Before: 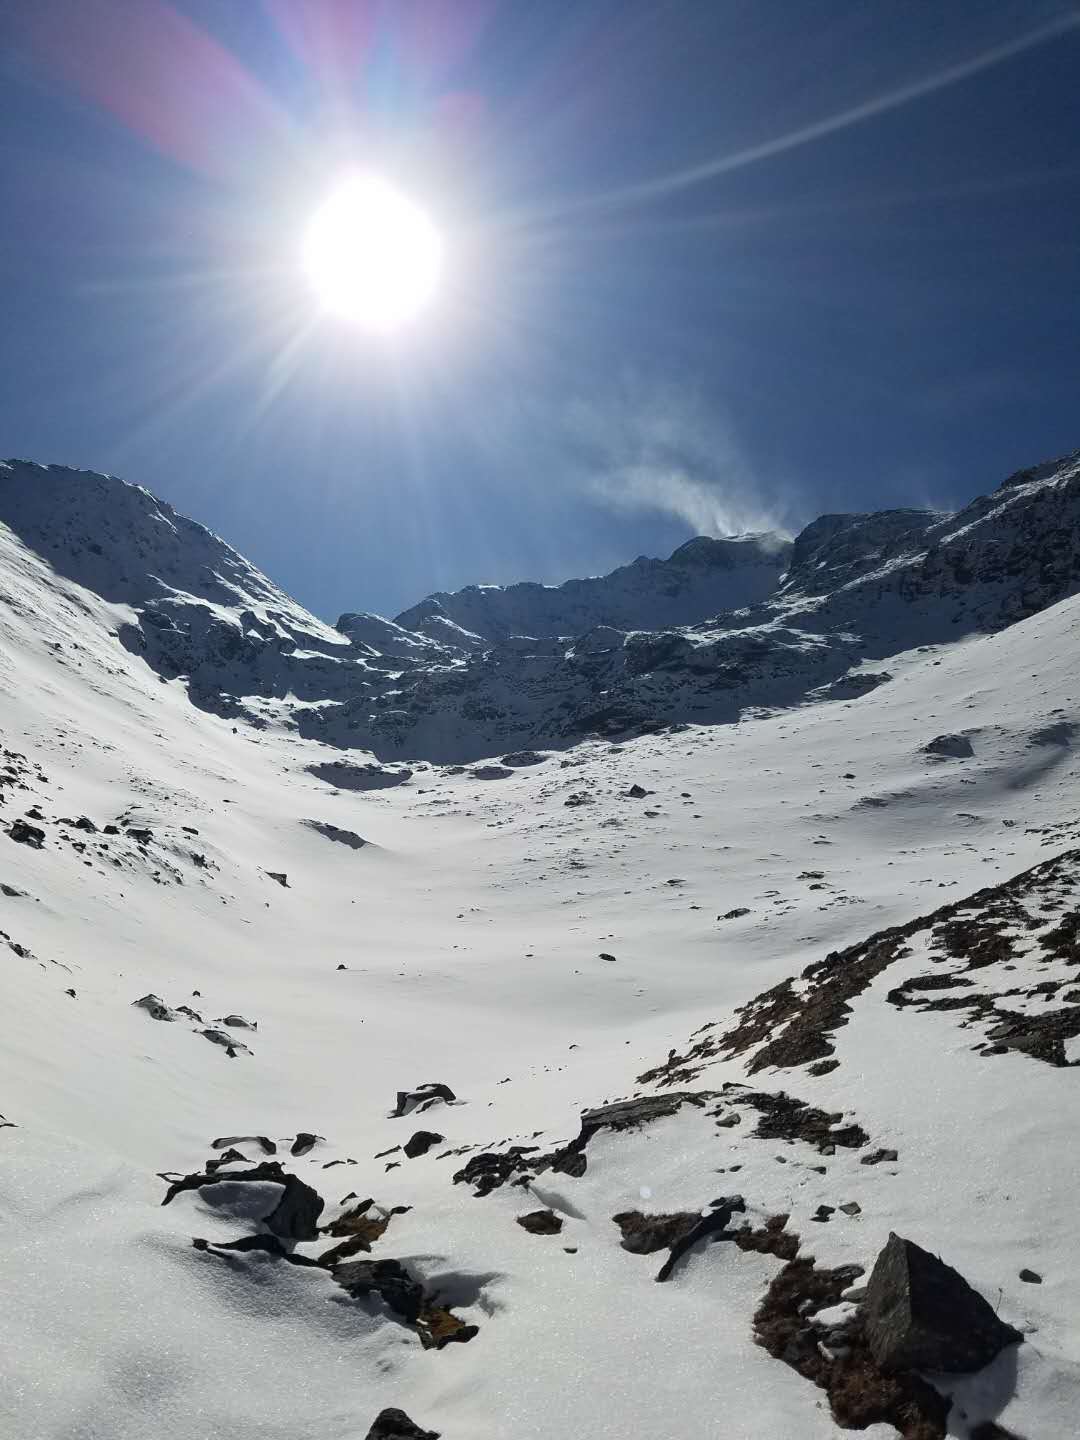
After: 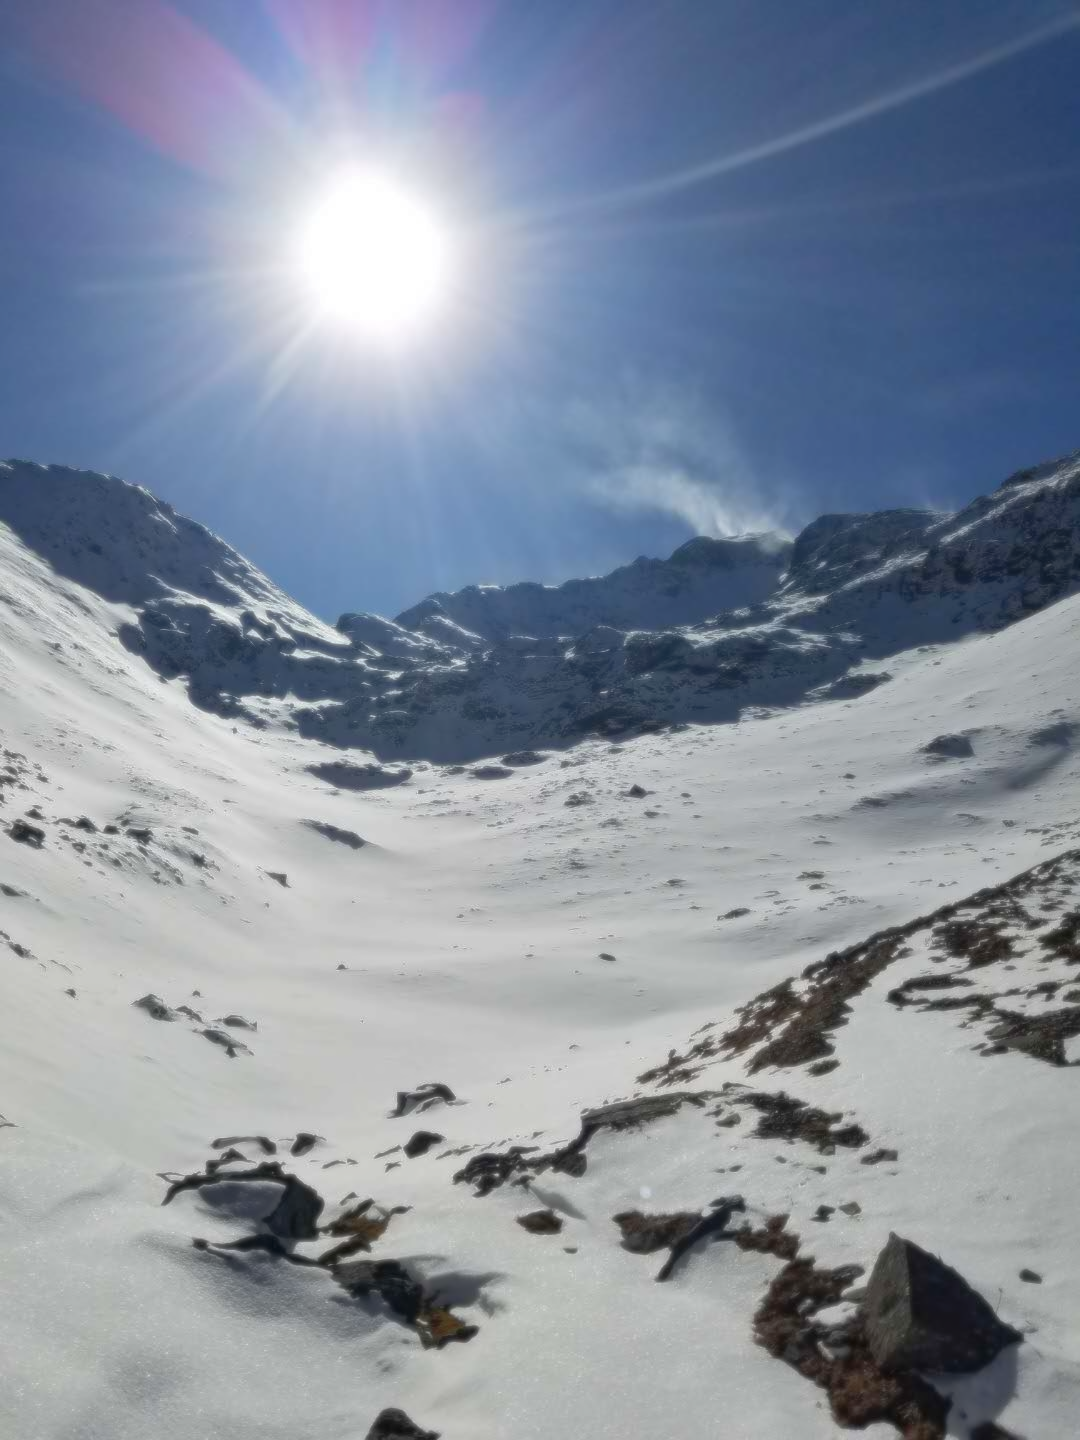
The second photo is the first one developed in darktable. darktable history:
shadows and highlights: on, module defaults
exposure: compensate highlight preservation false
soften: size 8.67%, mix 49%
